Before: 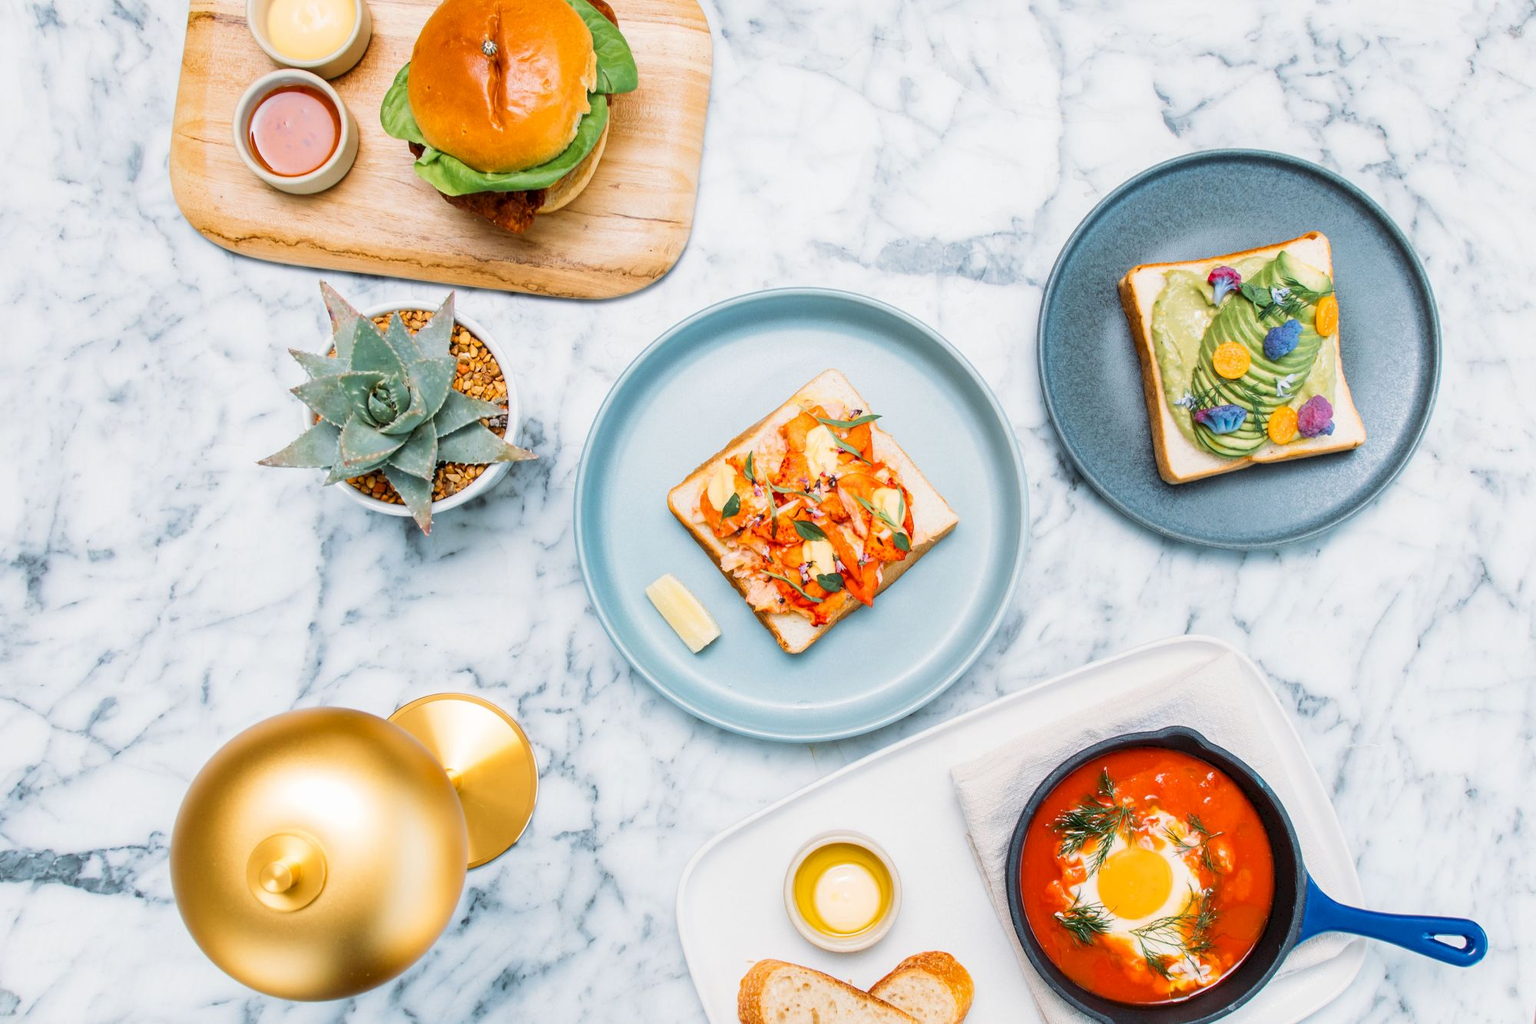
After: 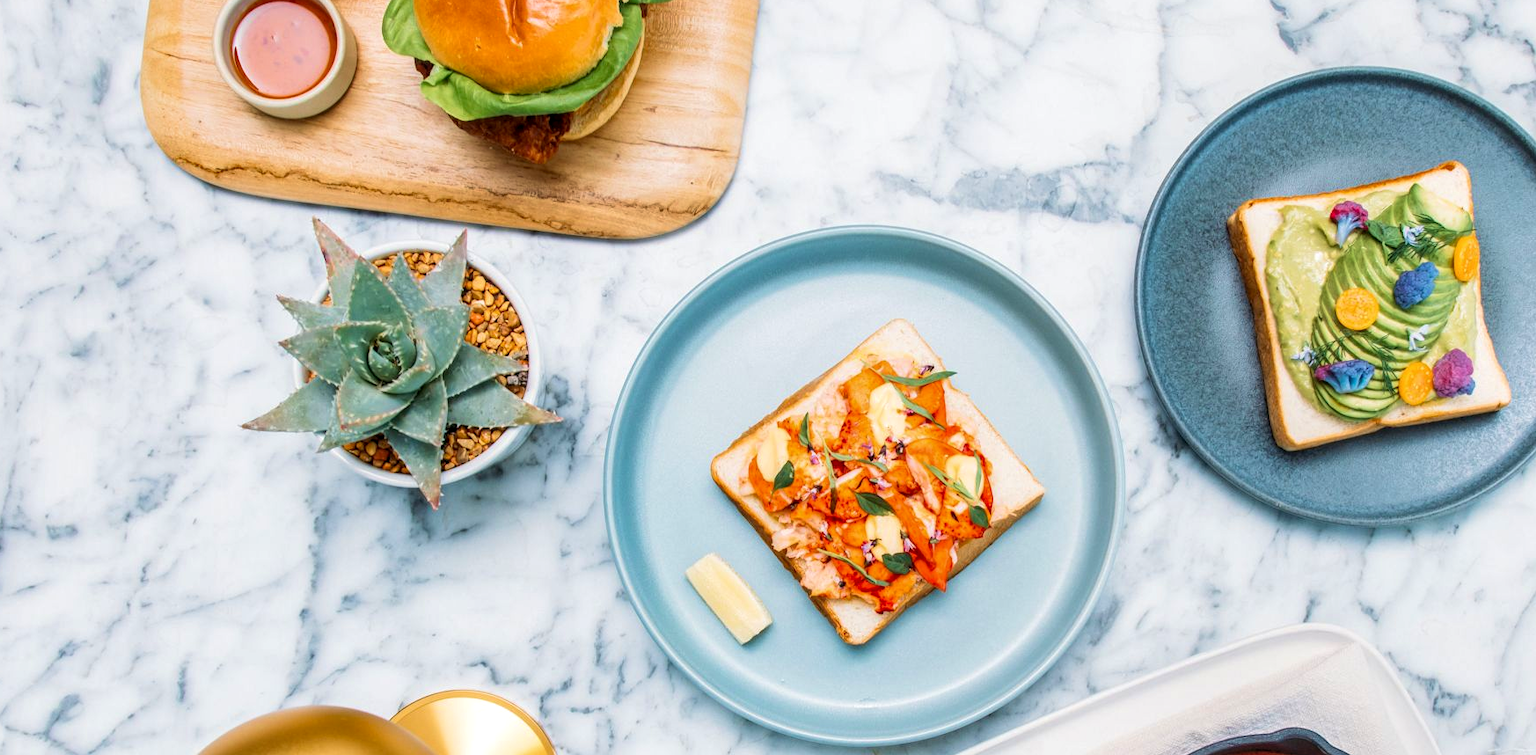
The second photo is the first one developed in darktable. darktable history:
velvia: on, module defaults
crop: left 3.07%, top 8.89%, right 9.617%, bottom 26.639%
local contrast: on, module defaults
